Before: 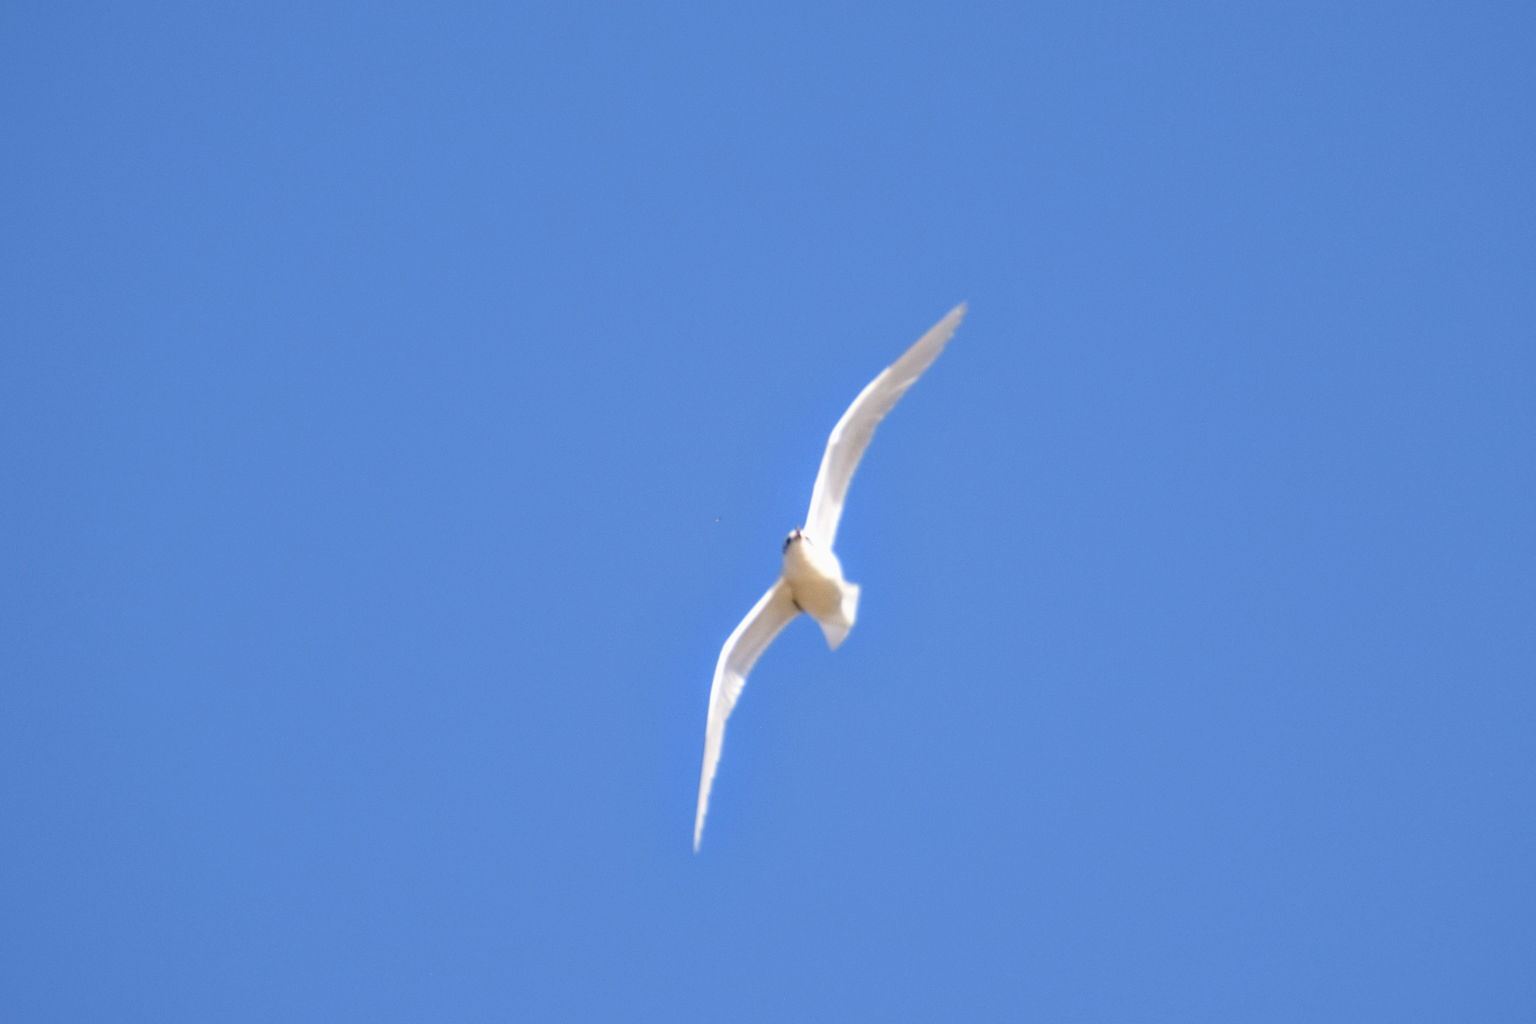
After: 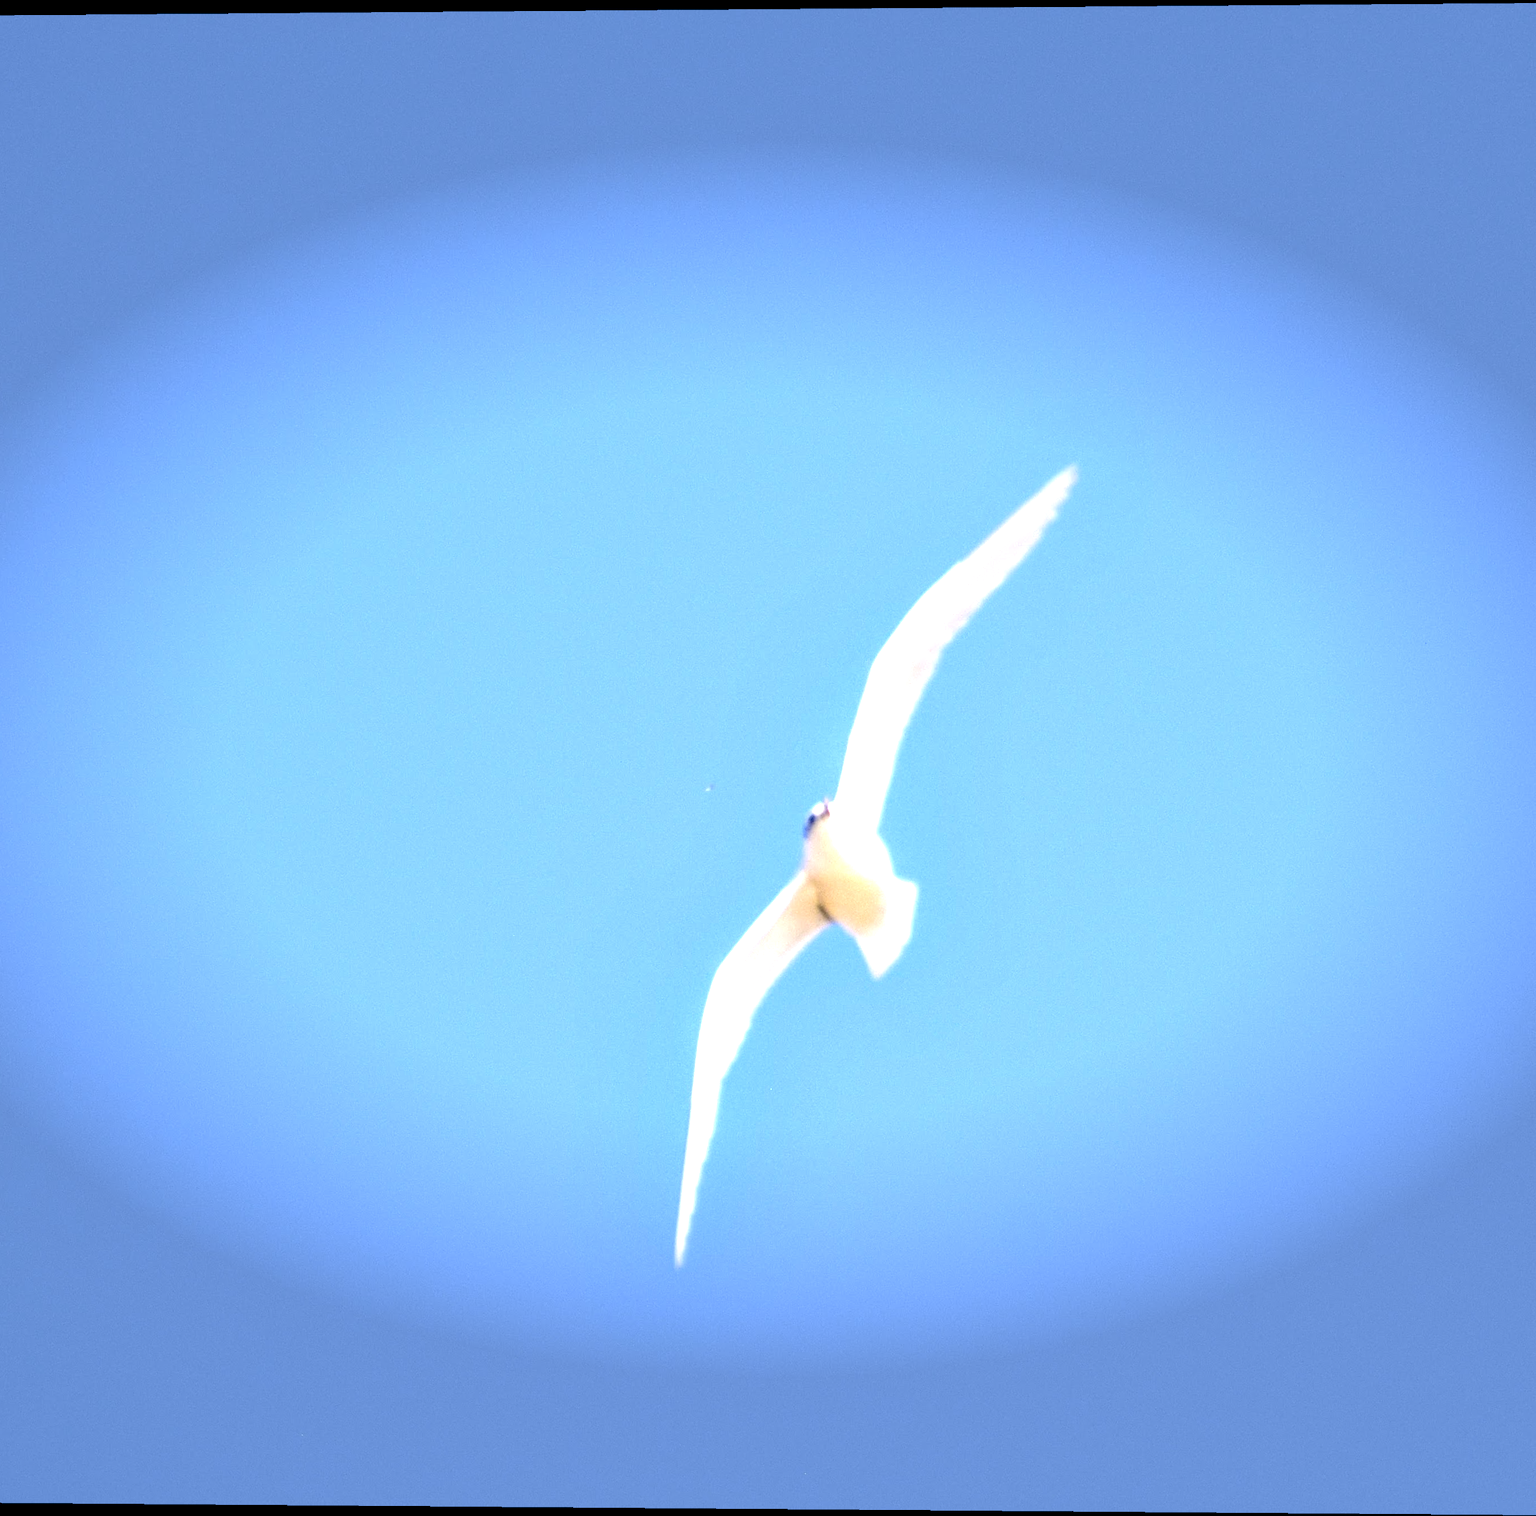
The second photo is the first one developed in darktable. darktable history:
vignetting: fall-off start 70.97%, brightness -0.584, saturation -0.118, width/height ratio 1.333
exposure: black level correction 0.009, exposure 1.425 EV, compensate highlight preservation false
crop and rotate: left 15.446%, right 17.836%
rotate and perspective: lens shift (vertical) 0.048, lens shift (horizontal) -0.024, automatic cropping off
